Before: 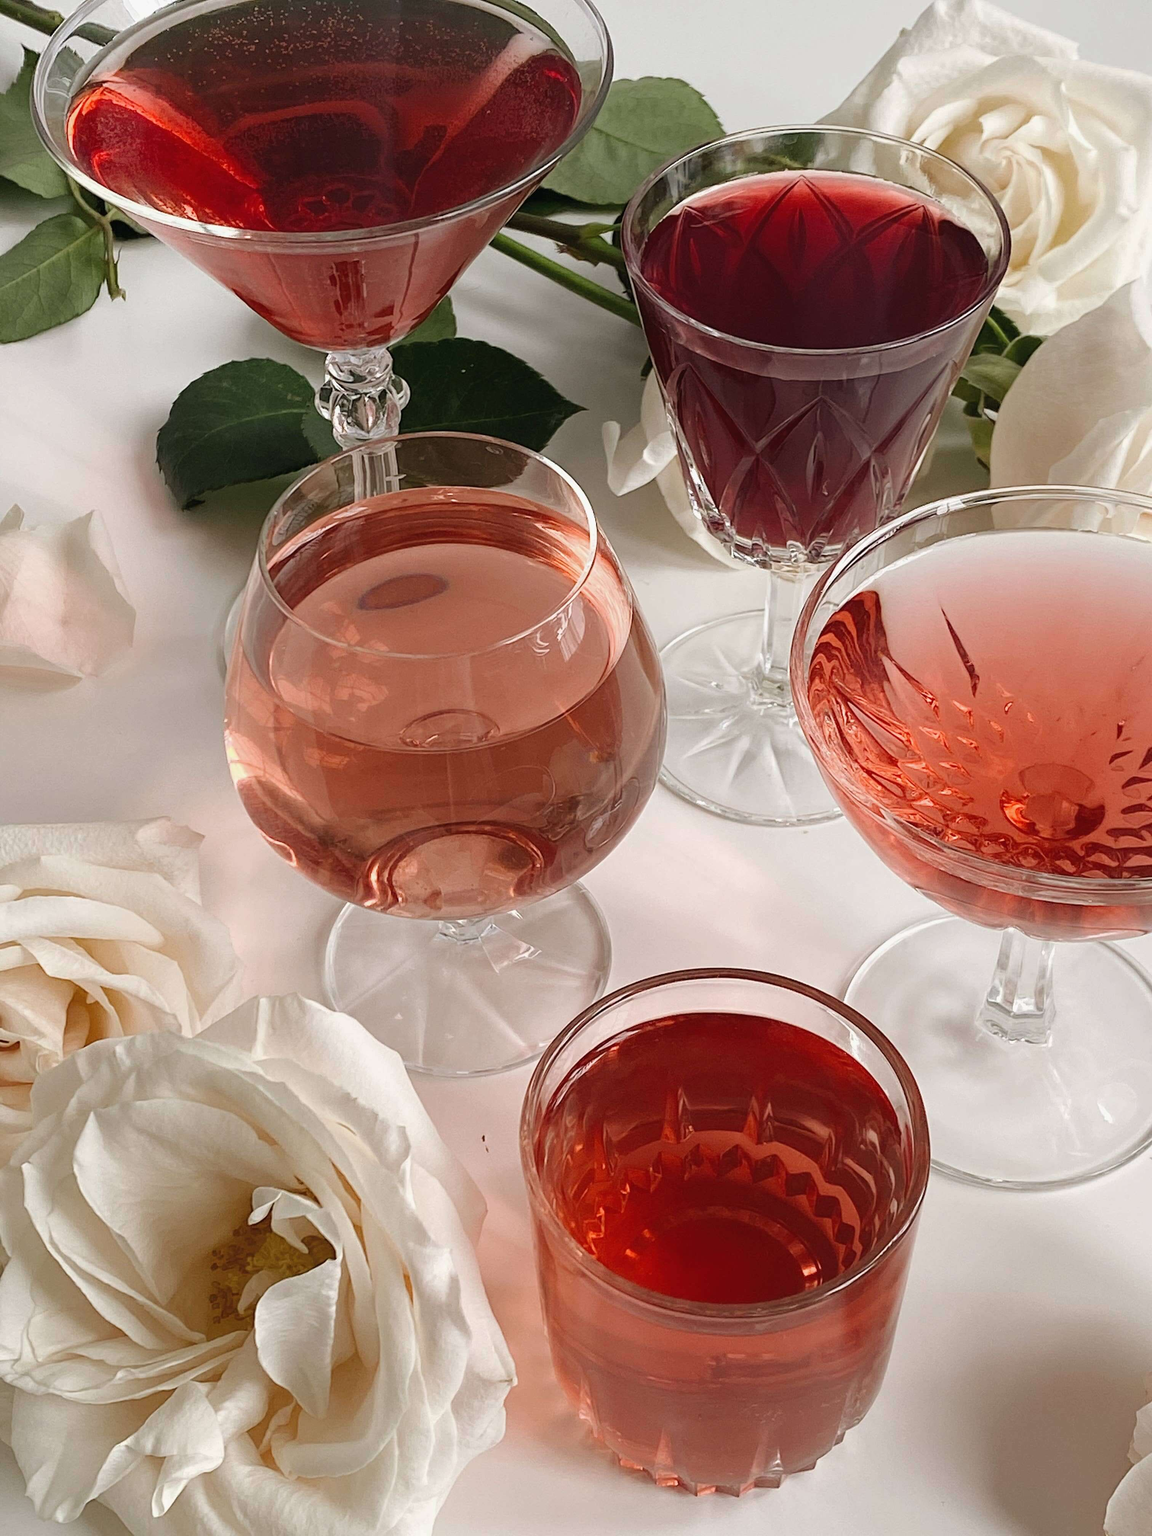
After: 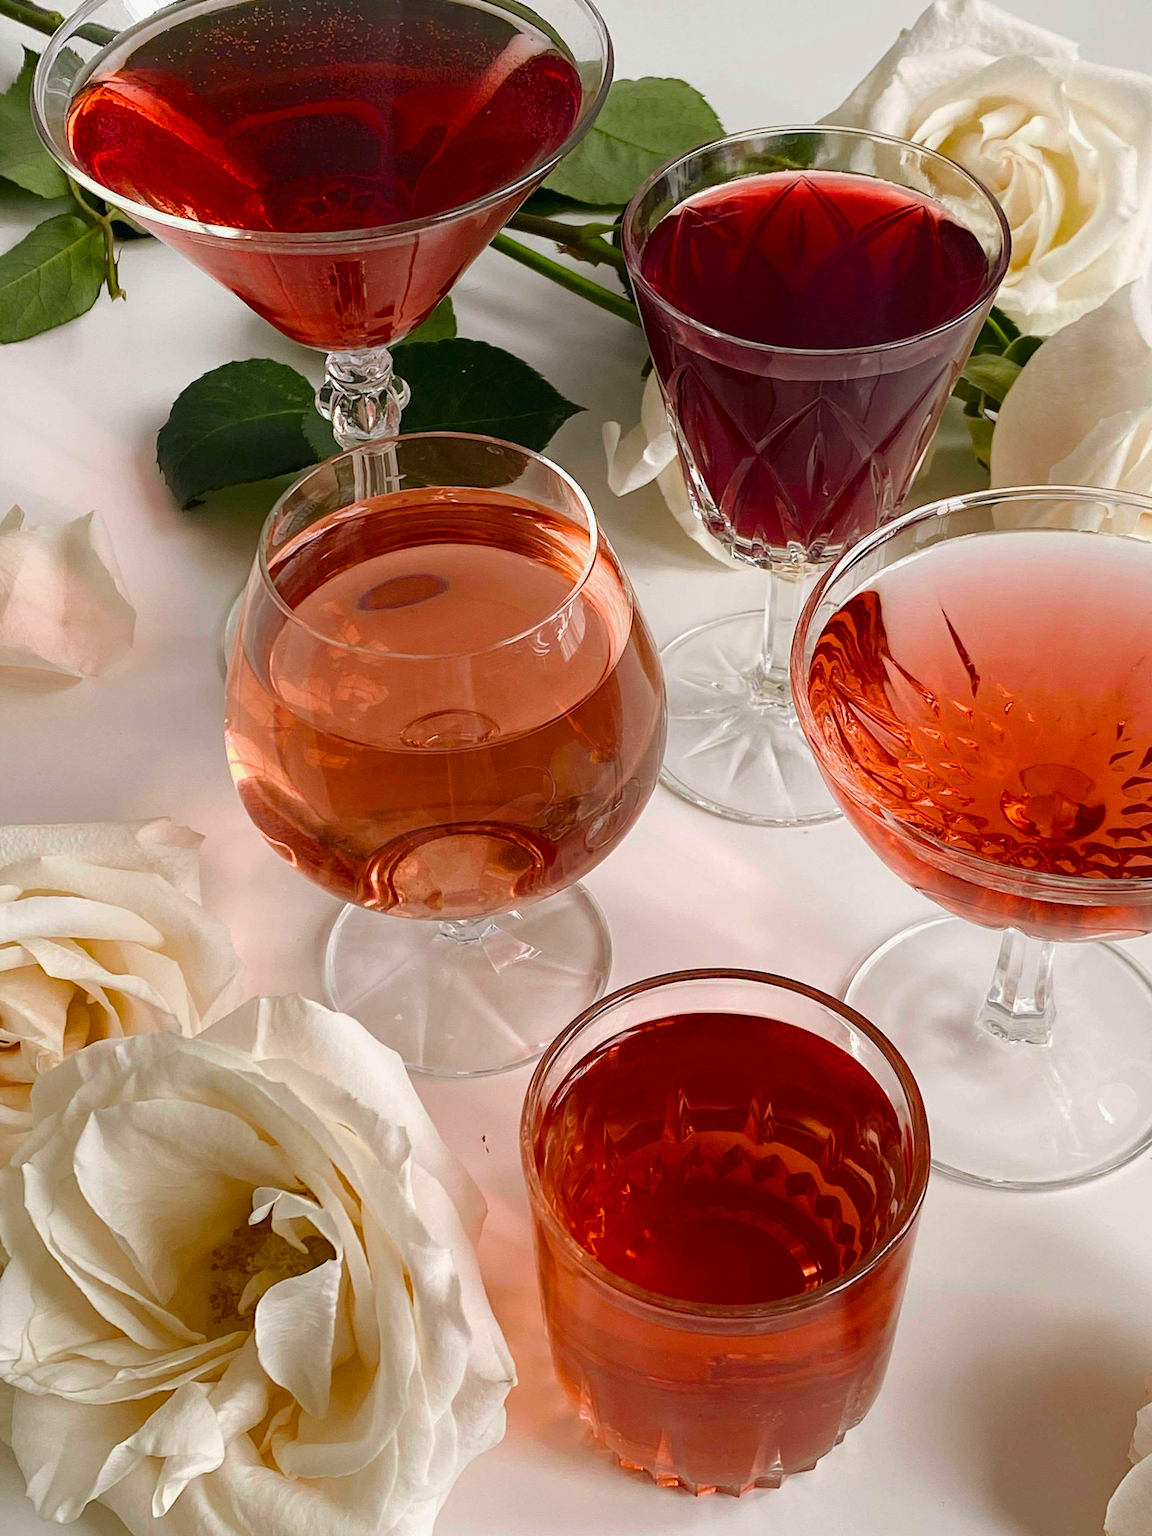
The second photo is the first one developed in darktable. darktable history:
contrast brightness saturation: contrast 0.03, brightness -0.04
color balance rgb: linear chroma grading › global chroma 15%, perceptual saturation grading › global saturation 30%
